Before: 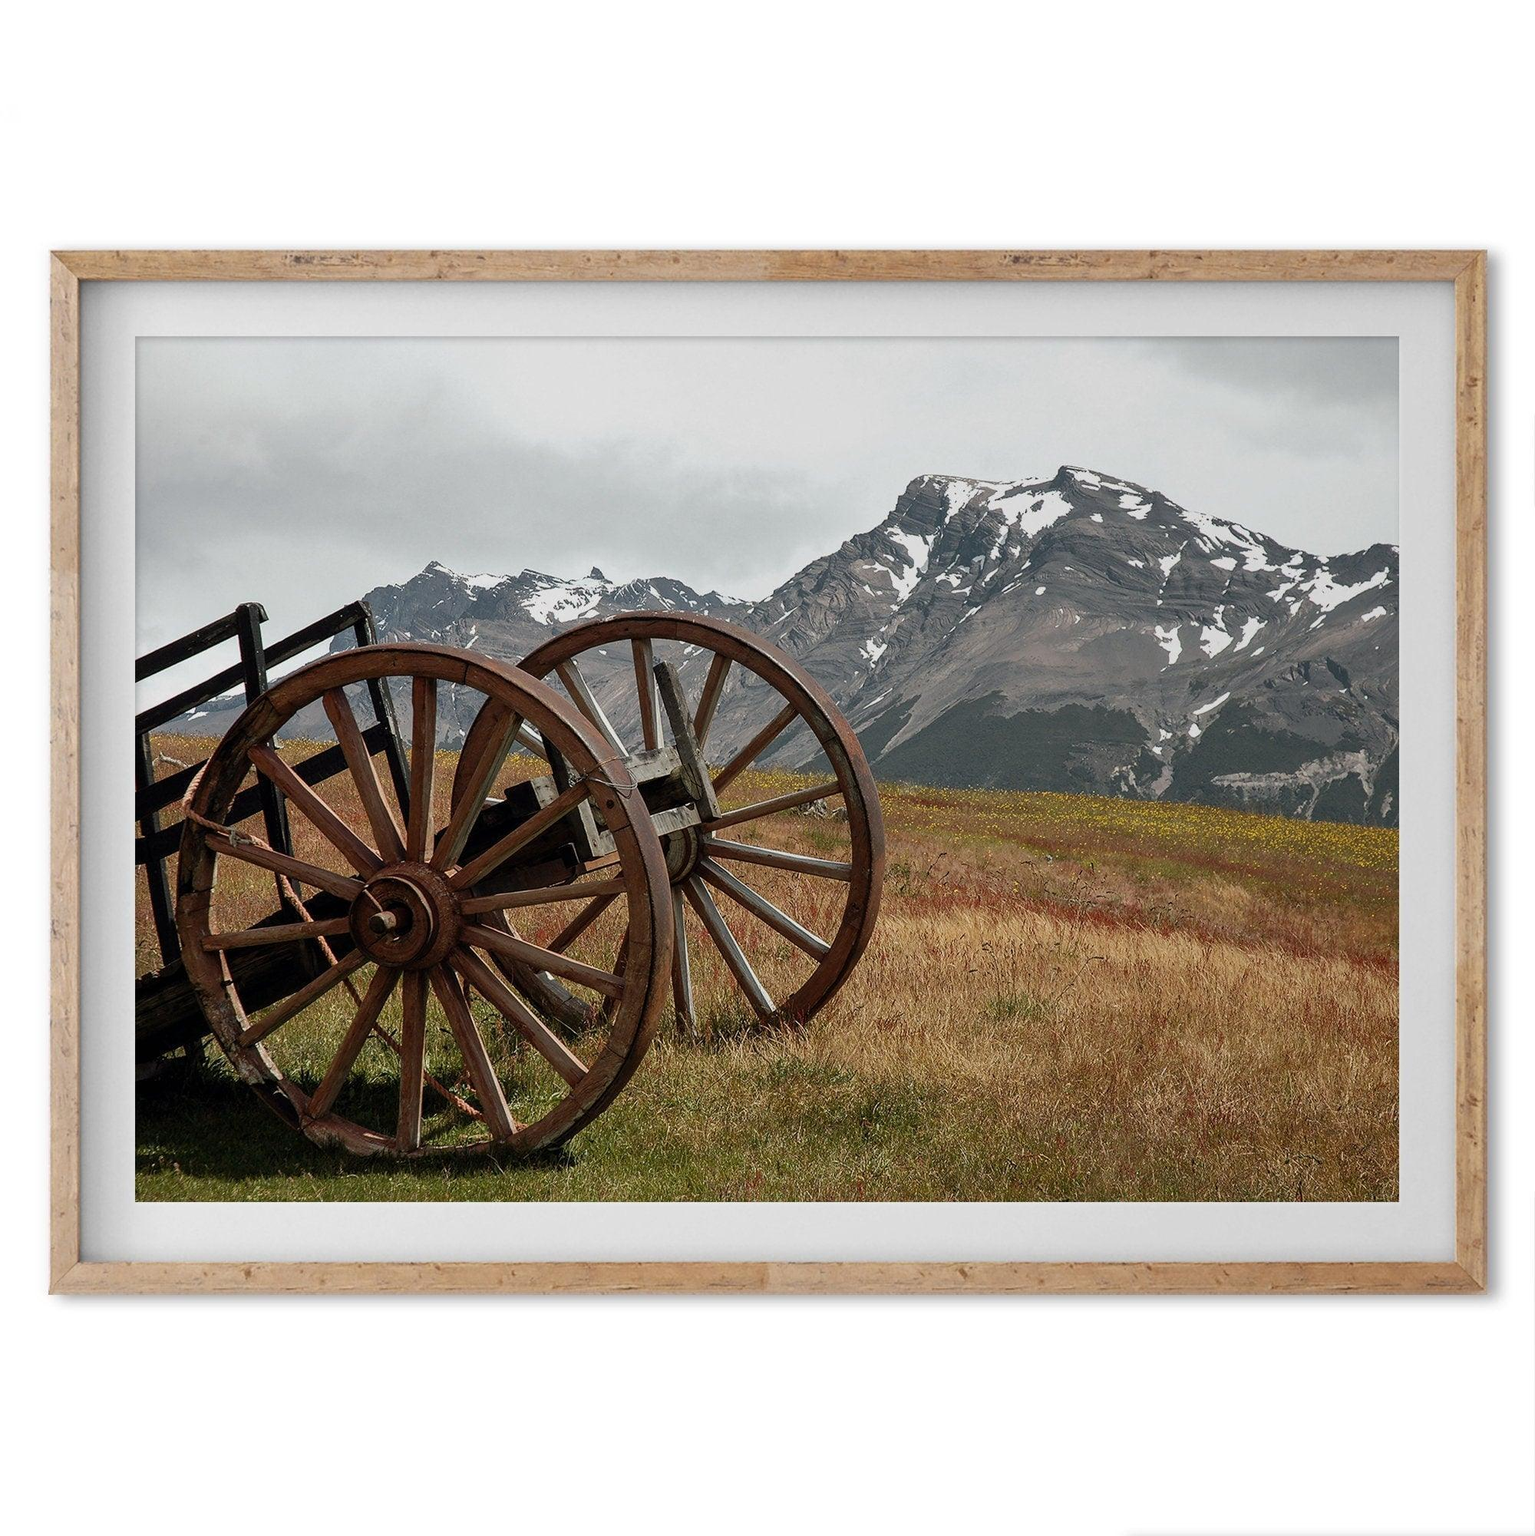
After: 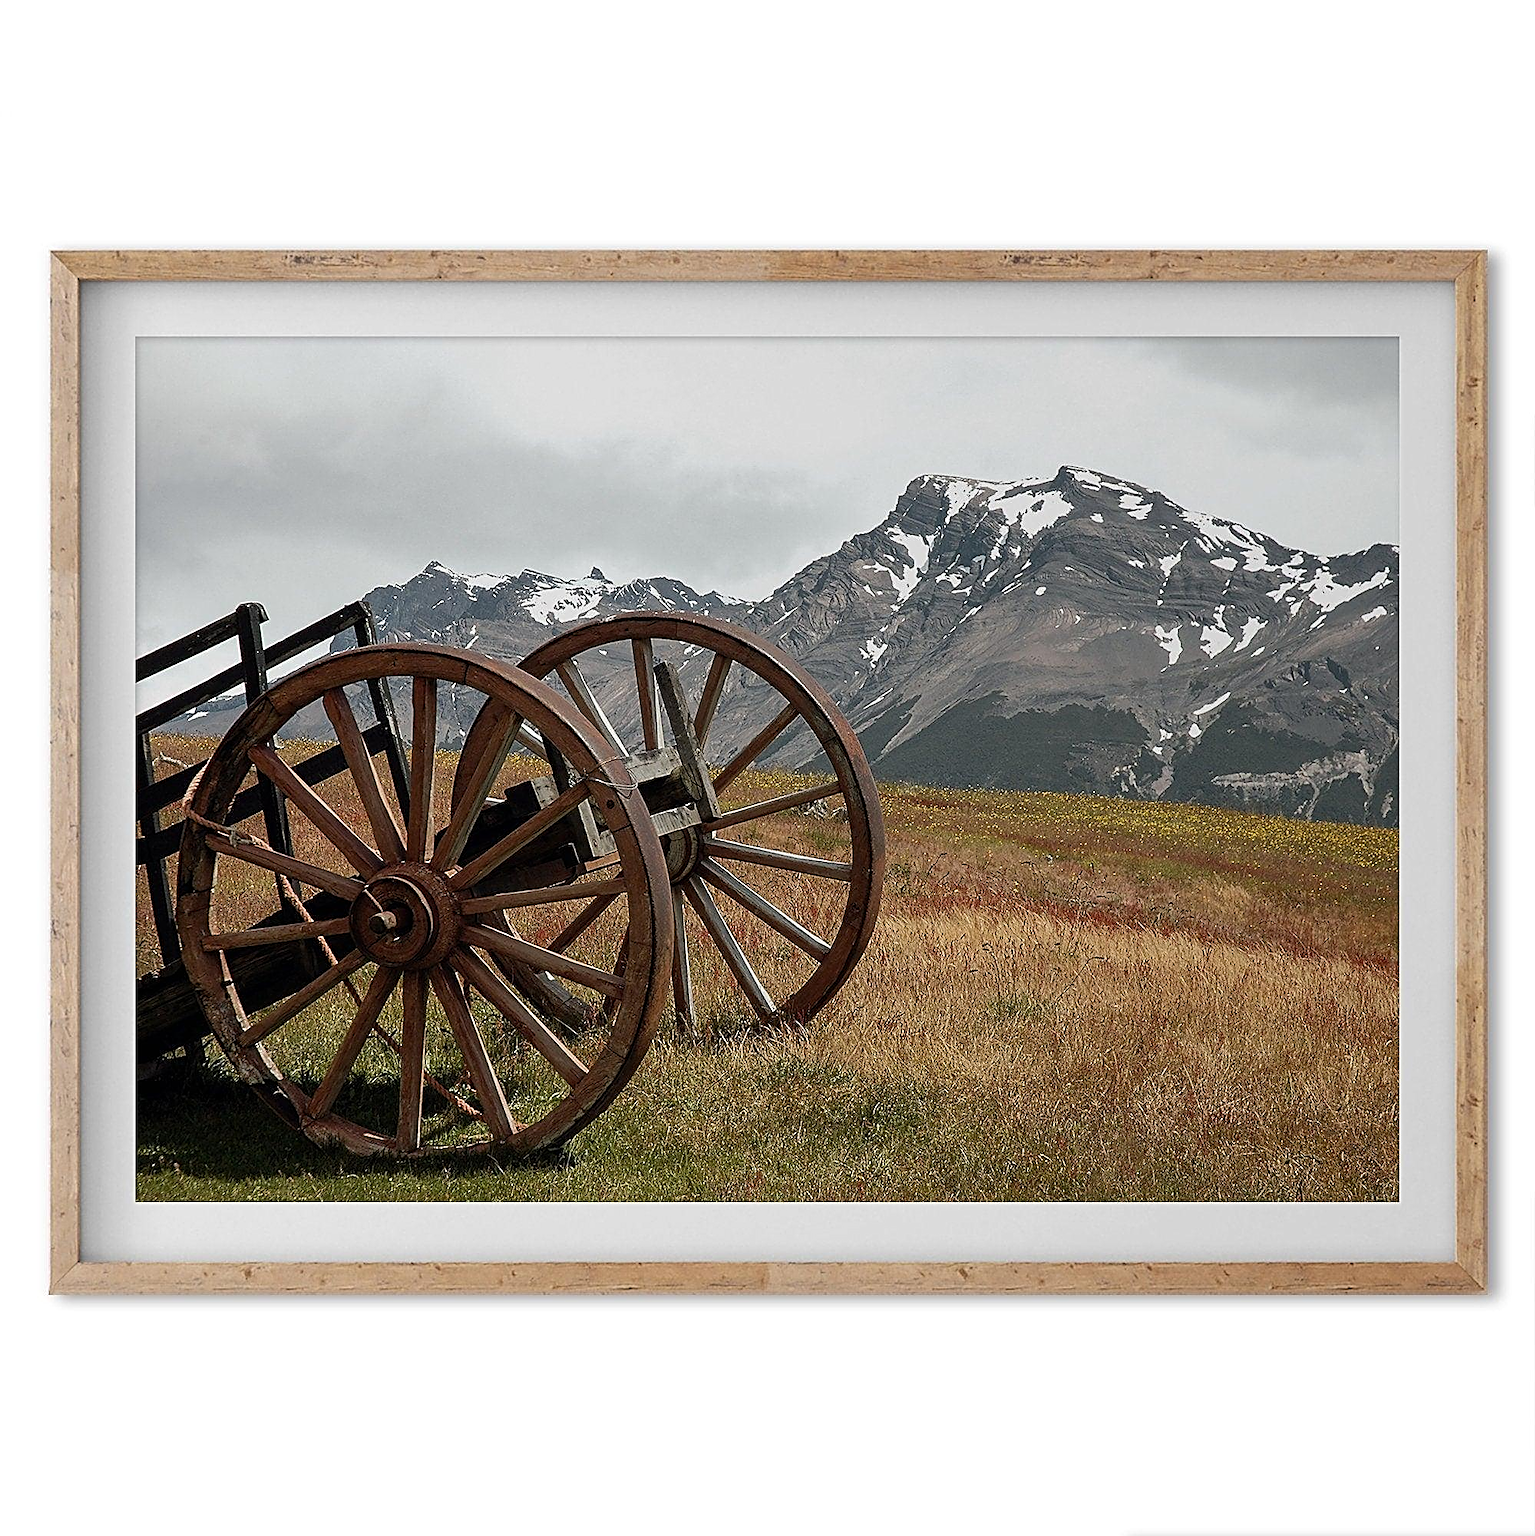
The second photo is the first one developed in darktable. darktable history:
sharpen: amount 0.906
tone equalizer: edges refinement/feathering 500, mask exposure compensation -1.57 EV, preserve details no
